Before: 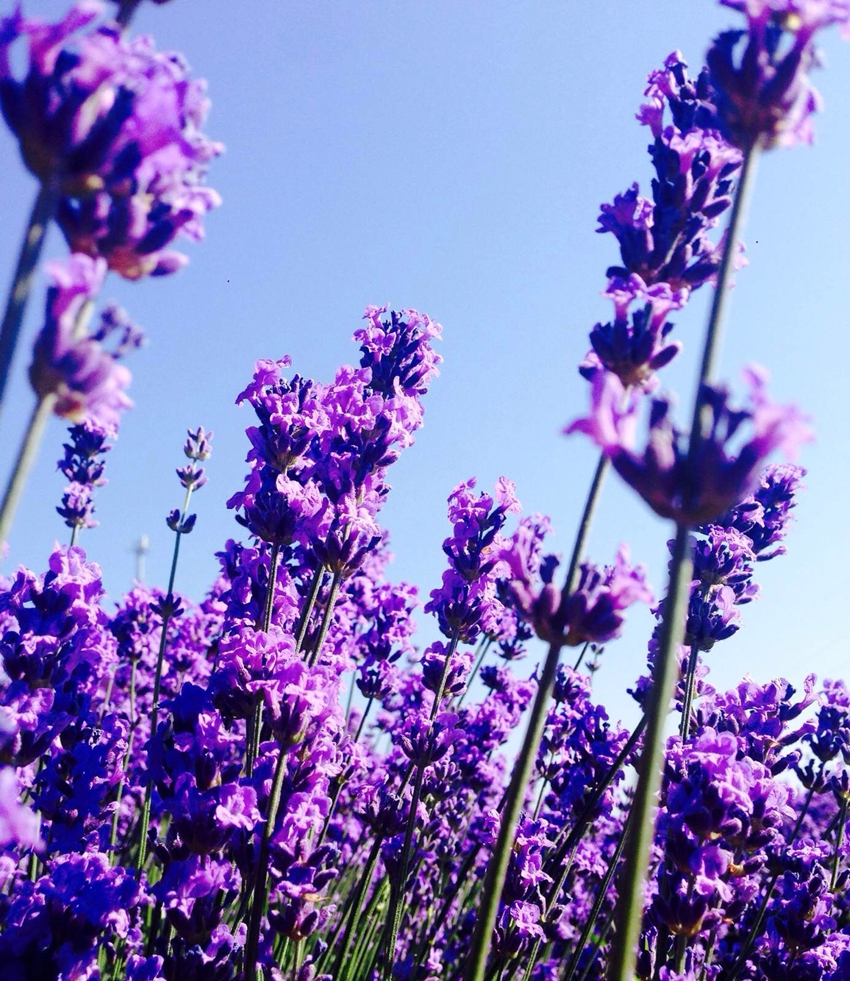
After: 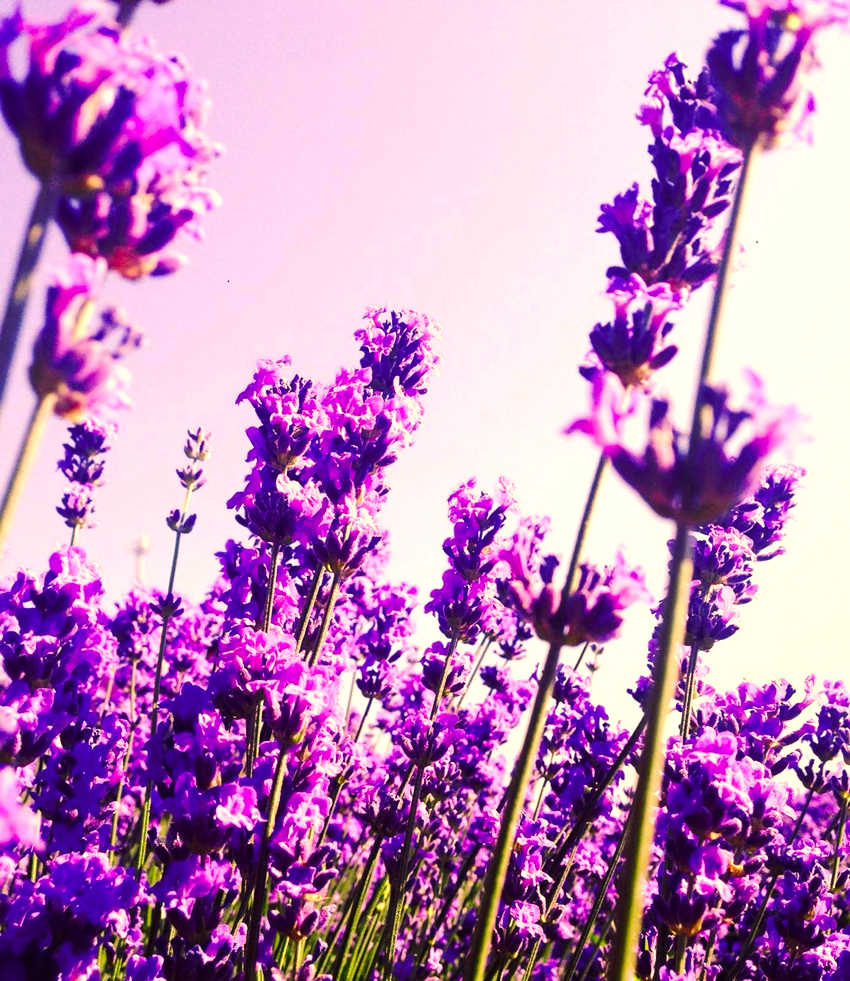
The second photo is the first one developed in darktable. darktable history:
exposure: black level correction 0, exposure 0.695 EV, compensate exposure bias true, compensate highlight preservation false
color correction: highlights a* 18.61, highlights b* 34.96, shadows a* 1.7, shadows b* 6.47, saturation 1.05
